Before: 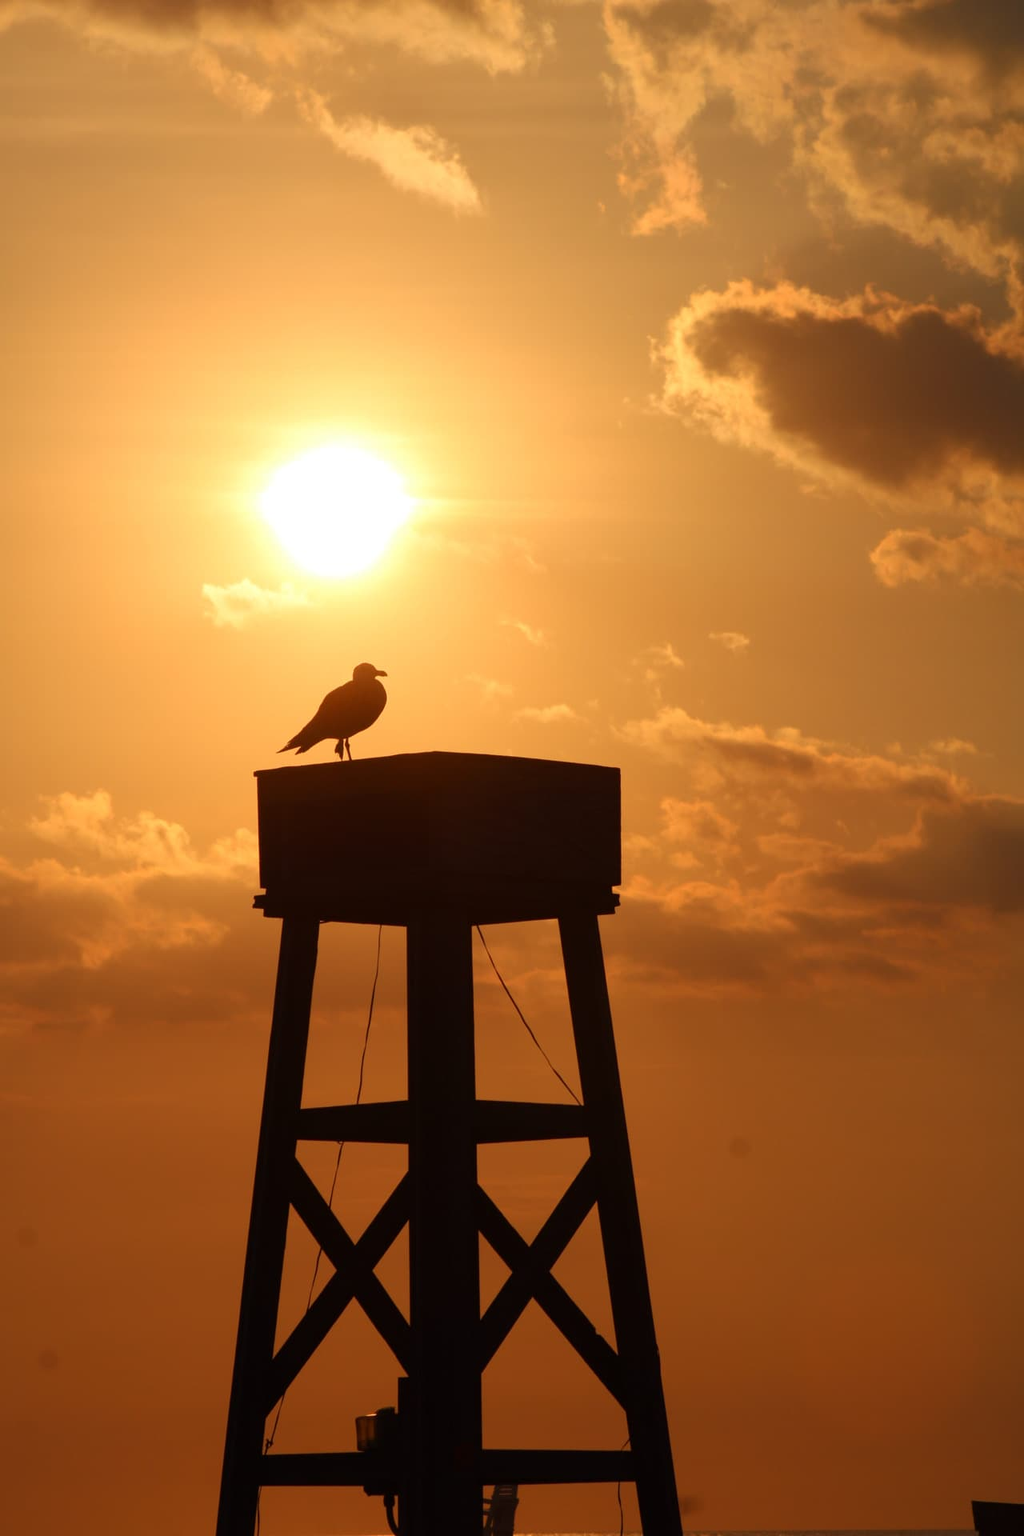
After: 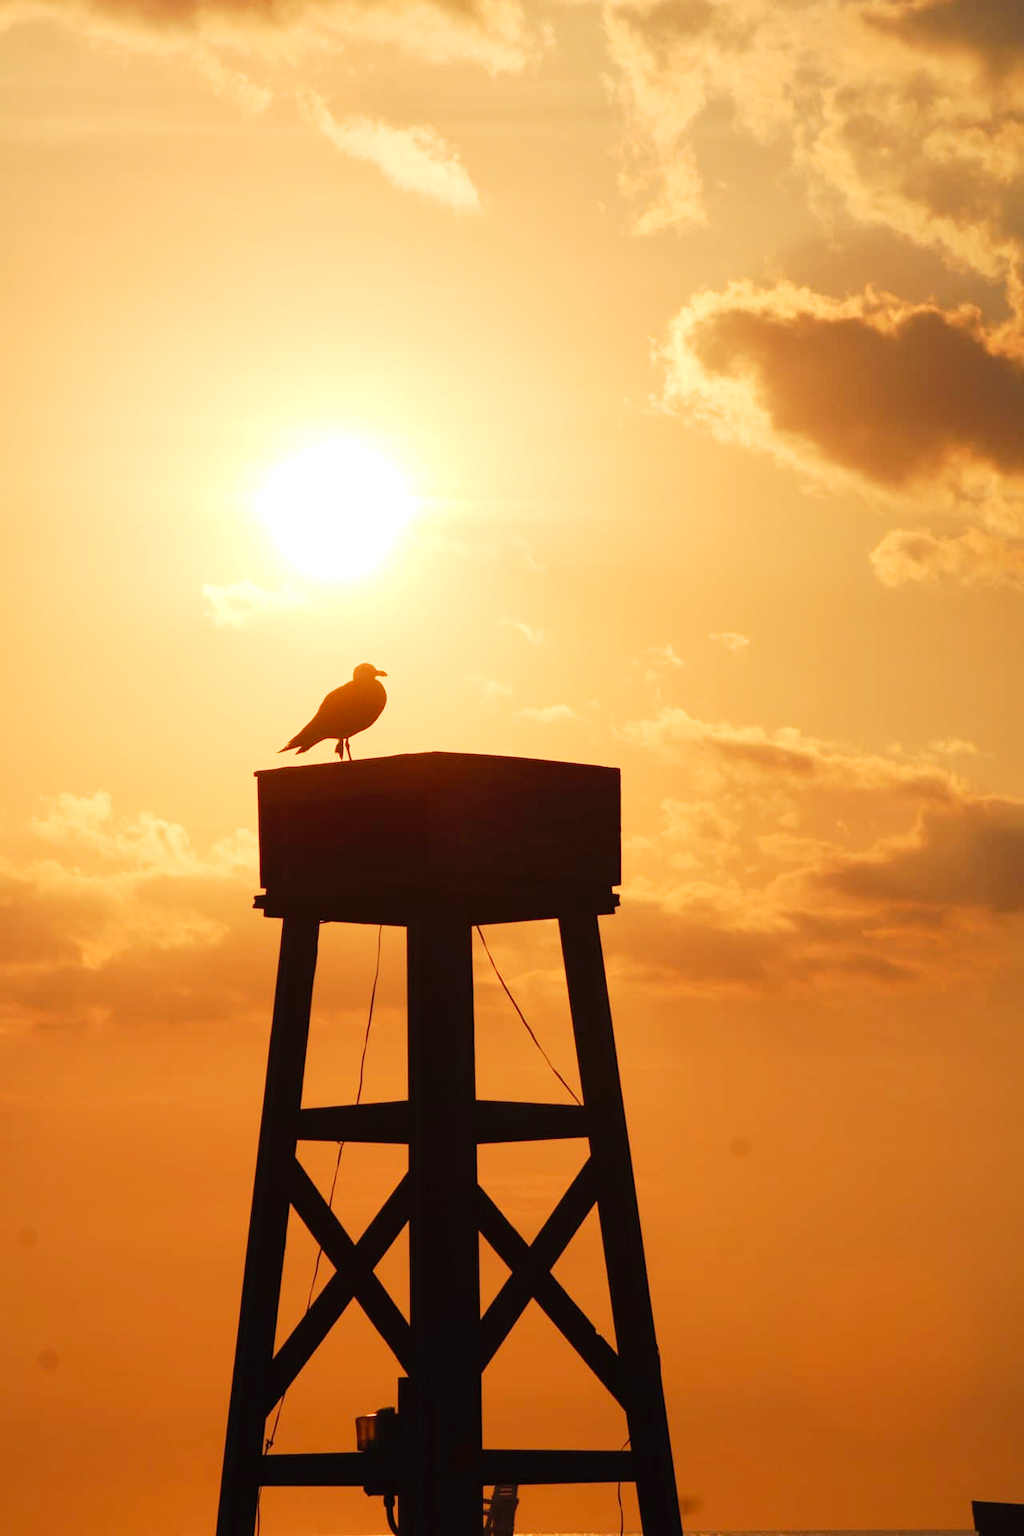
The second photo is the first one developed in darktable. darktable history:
tone curve: curves: ch0 [(0, 0.005) (0.103, 0.097) (0.18, 0.207) (0.384, 0.465) (0.491, 0.585) (0.629, 0.726) (0.84, 0.866) (1, 0.947)]; ch1 [(0, 0) (0.172, 0.123) (0.324, 0.253) (0.396, 0.388) (0.478, 0.461) (0.499, 0.497) (0.532, 0.515) (0.57, 0.584) (0.635, 0.675) (0.805, 0.892) (1, 1)]; ch2 [(0, 0) (0.411, 0.424) (0.496, 0.501) (0.515, 0.507) (0.553, 0.562) (0.604, 0.642) (0.708, 0.768) (0.839, 0.916) (1, 1)], preserve colors none
exposure: black level correction 0, exposure 0.703 EV, compensate highlight preservation false
